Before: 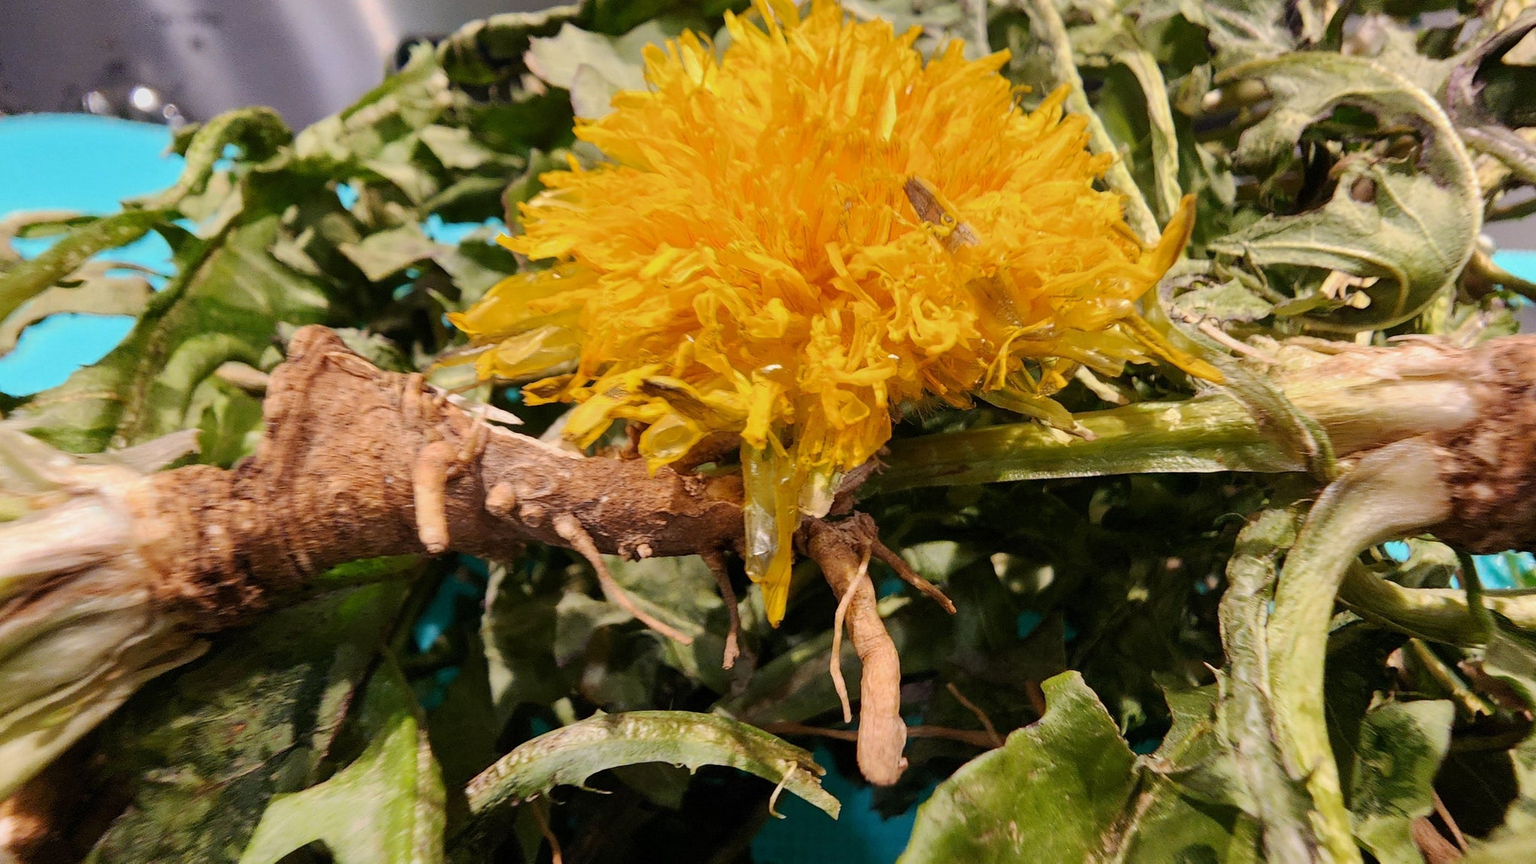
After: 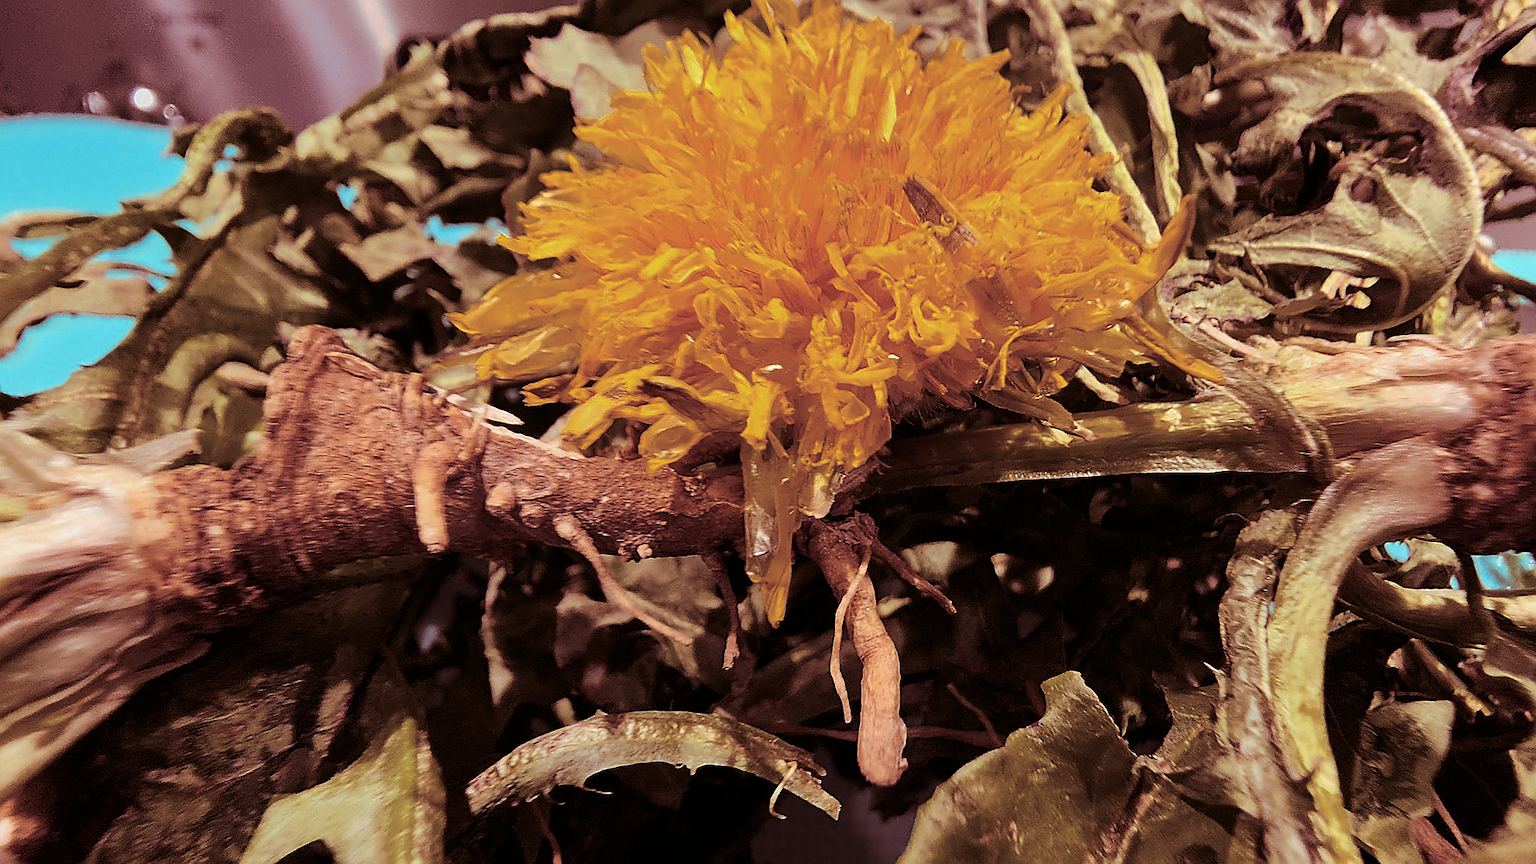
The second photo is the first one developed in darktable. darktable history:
color balance: mode lift, gamma, gain (sRGB), lift [1, 0.99, 1.01, 0.992], gamma [1, 1.037, 0.974, 0.963]
sharpen: radius 1.4, amount 1.25, threshold 0.7
split-toning: highlights › hue 187.2°, highlights › saturation 0.83, balance -68.05, compress 56.43%
contrast brightness saturation: brightness -0.09
